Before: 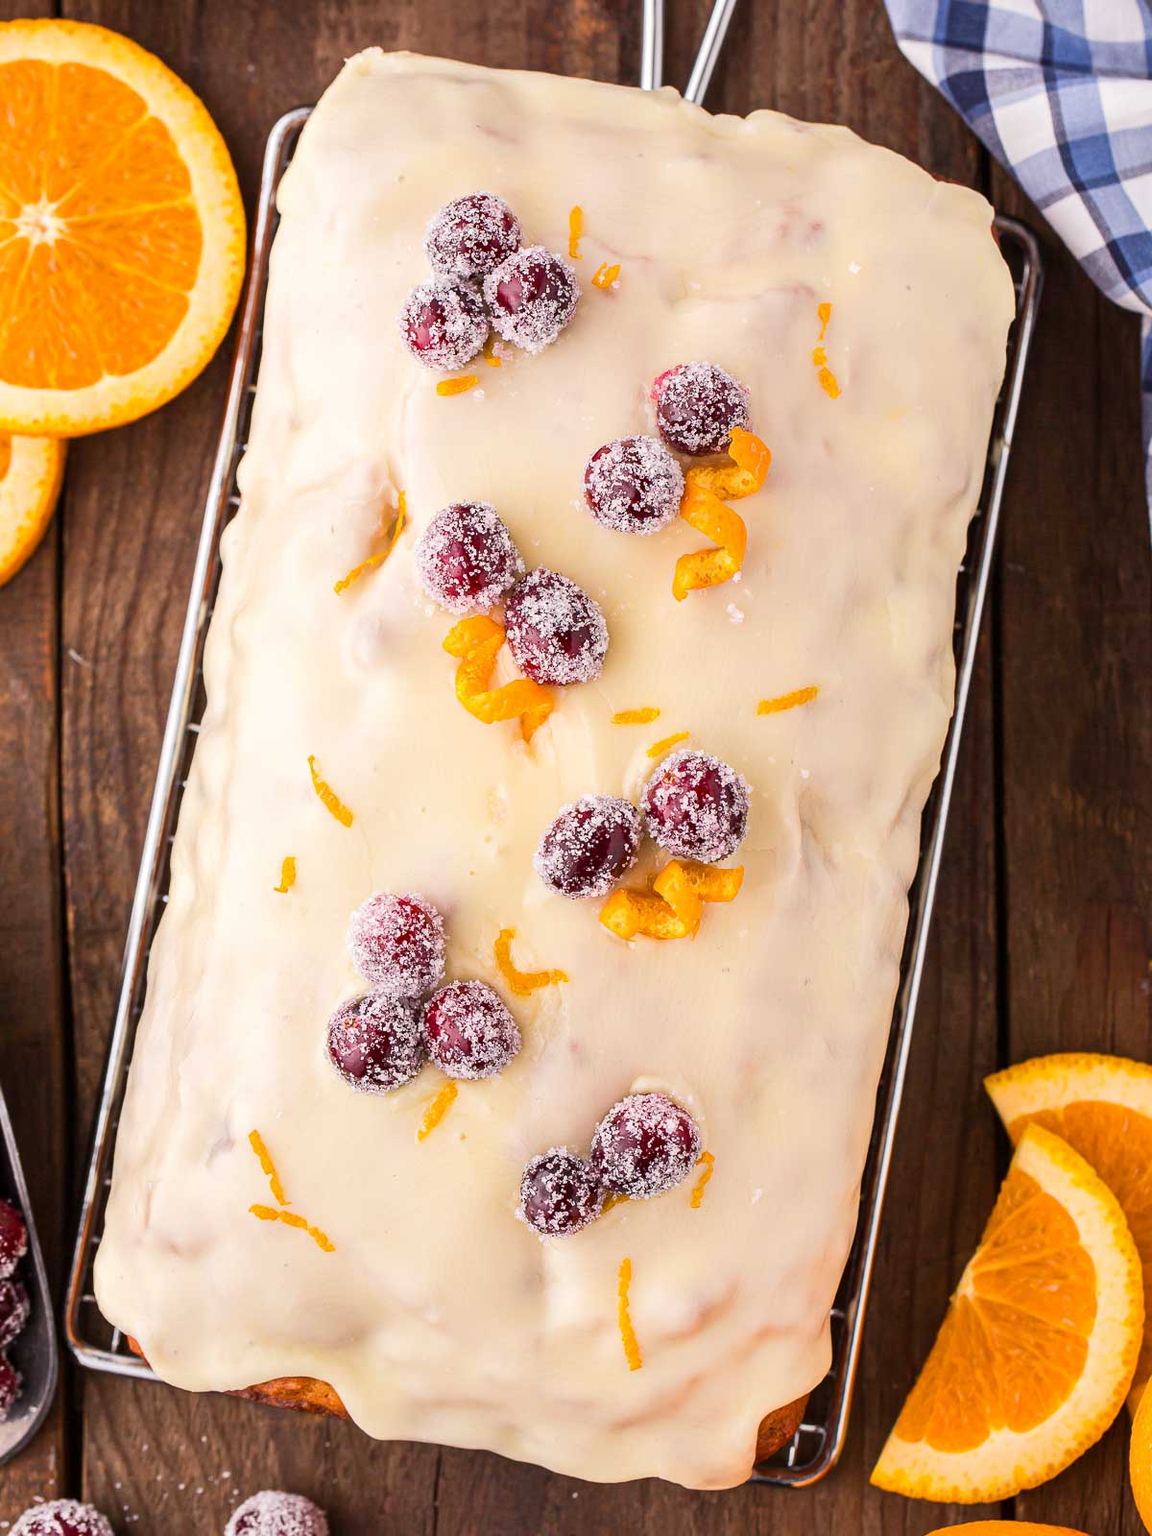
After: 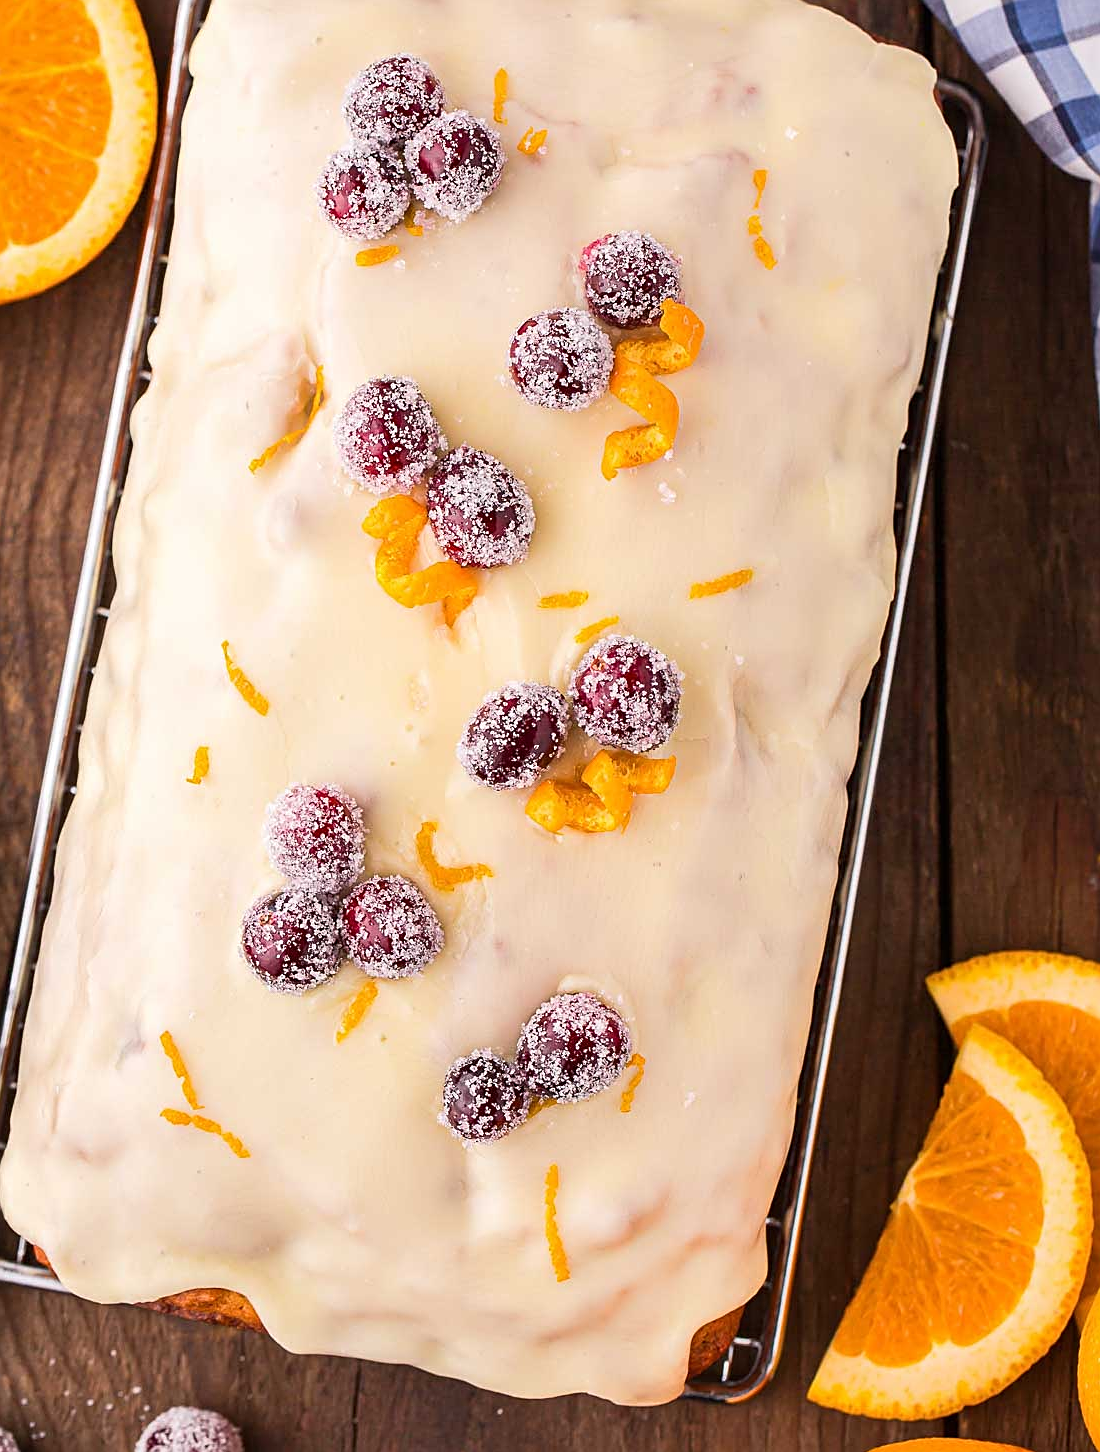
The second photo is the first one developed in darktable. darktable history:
sharpen: on, module defaults
crop and rotate: left 8.262%, top 9.226%
